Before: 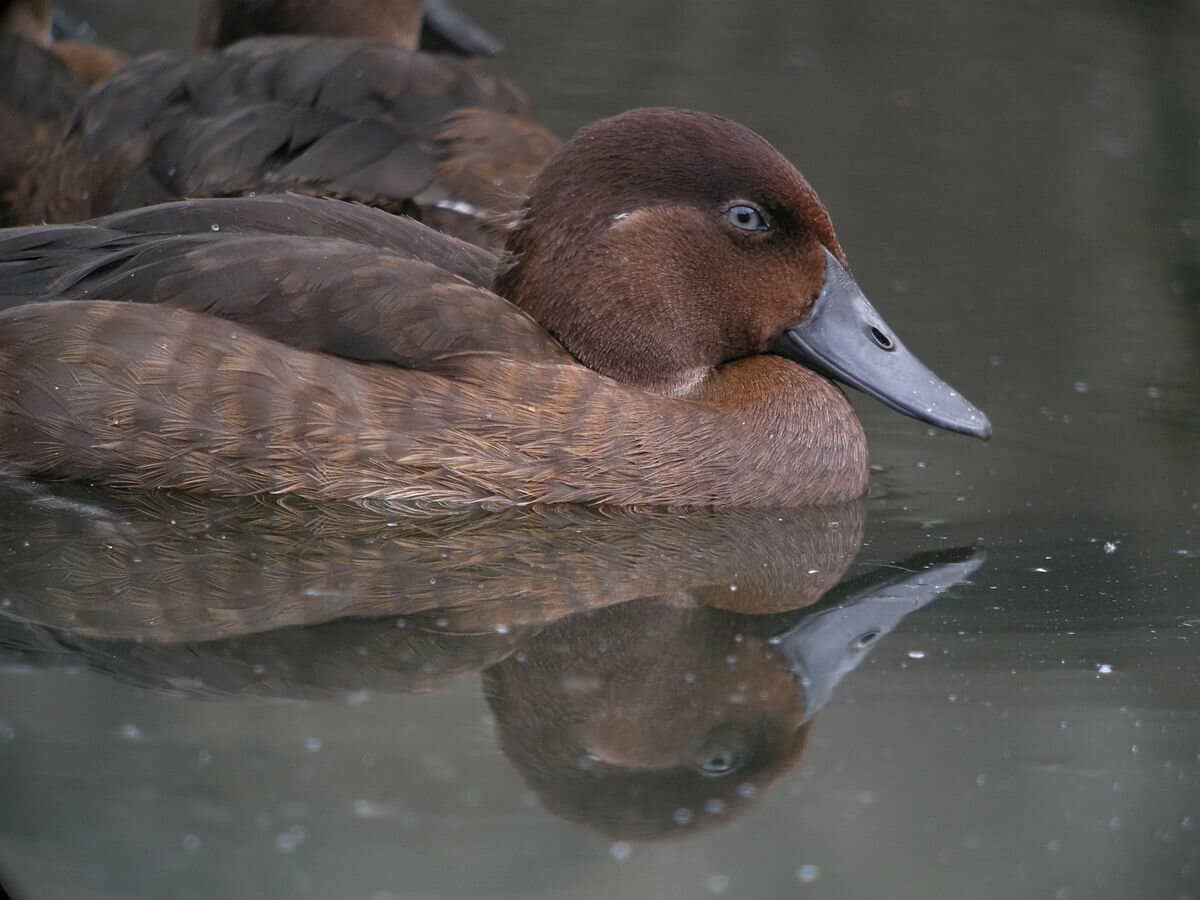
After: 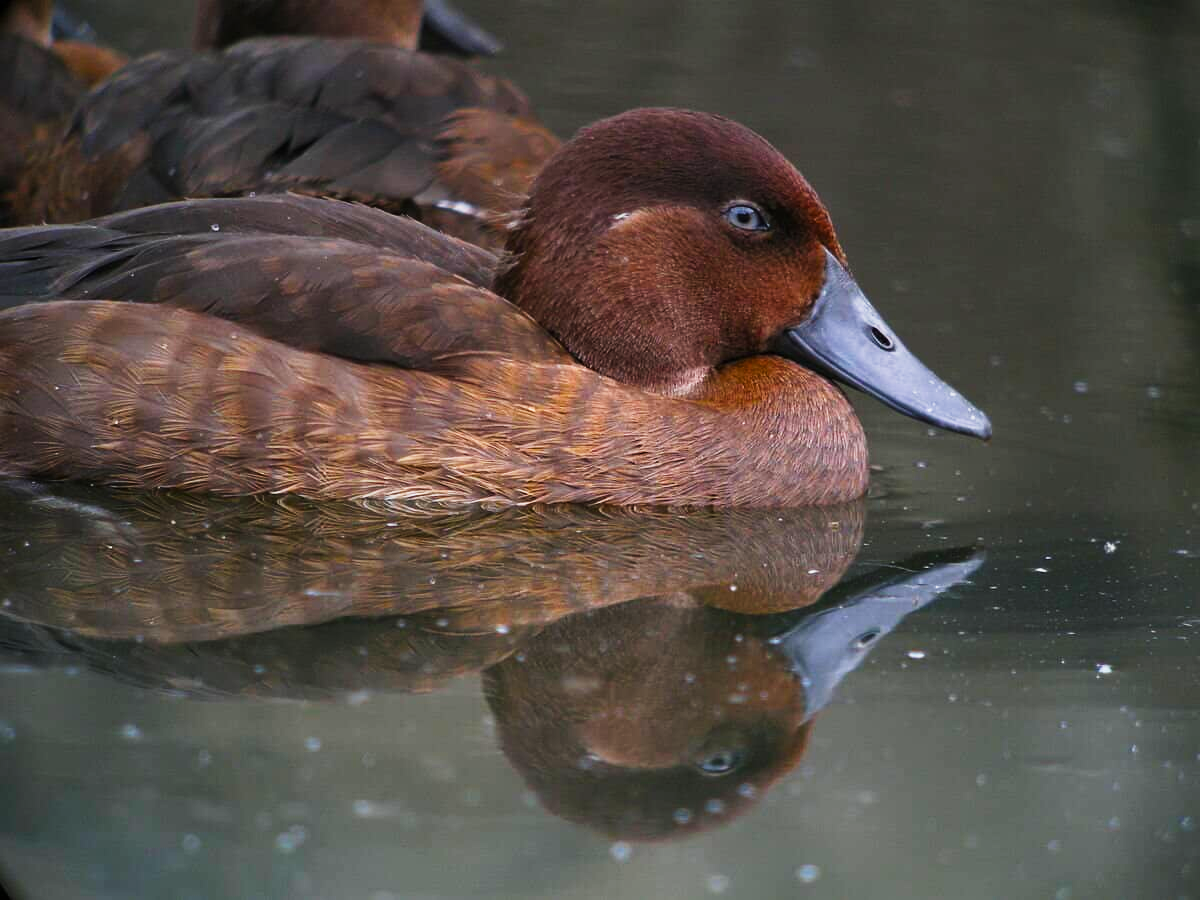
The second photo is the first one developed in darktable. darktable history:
tone equalizer: edges refinement/feathering 500, mask exposure compensation -1.57 EV, preserve details guided filter
color balance rgb: perceptual saturation grading › global saturation 49.041%
tone curve: curves: ch0 [(0, 0.001) (0.139, 0.096) (0.311, 0.278) (0.495, 0.531) (0.718, 0.816) (0.841, 0.909) (1, 0.967)]; ch1 [(0, 0) (0.272, 0.249) (0.388, 0.385) (0.469, 0.456) (0.495, 0.497) (0.538, 0.554) (0.578, 0.605) (0.707, 0.778) (1, 1)]; ch2 [(0, 0) (0.125, 0.089) (0.353, 0.329) (0.443, 0.408) (0.502, 0.499) (0.557, 0.542) (0.608, 0.635) (1, 1)], preserve colors none
